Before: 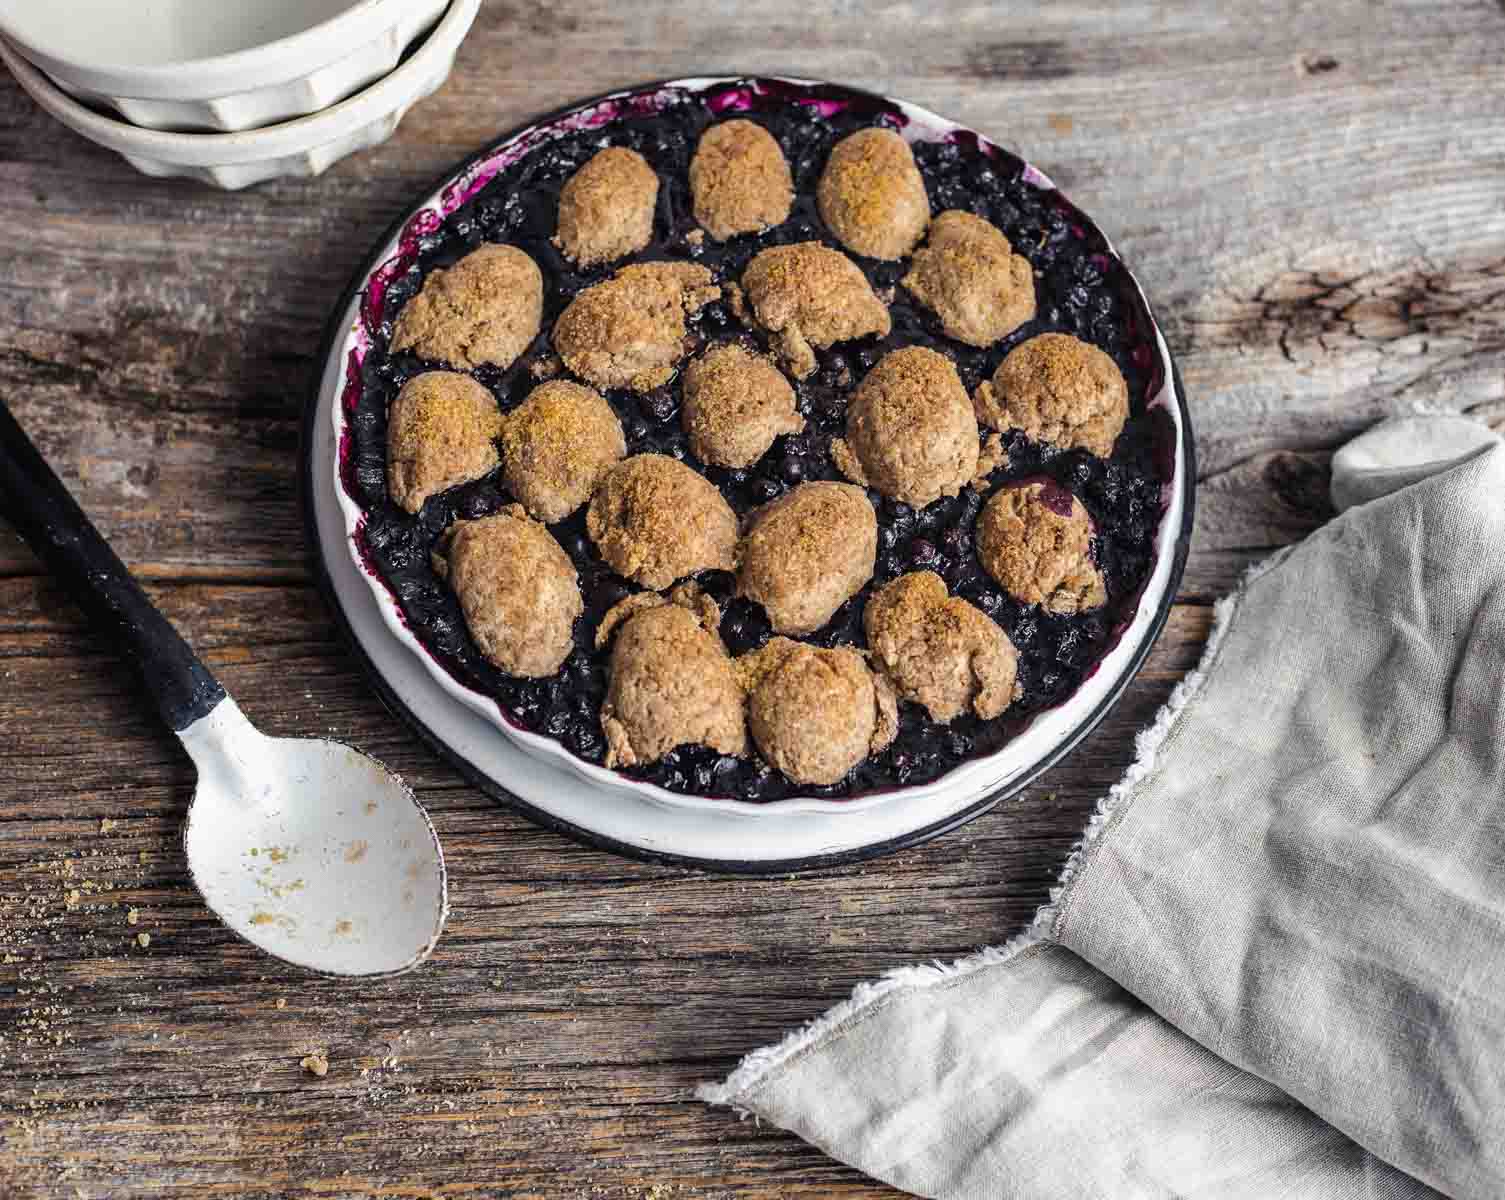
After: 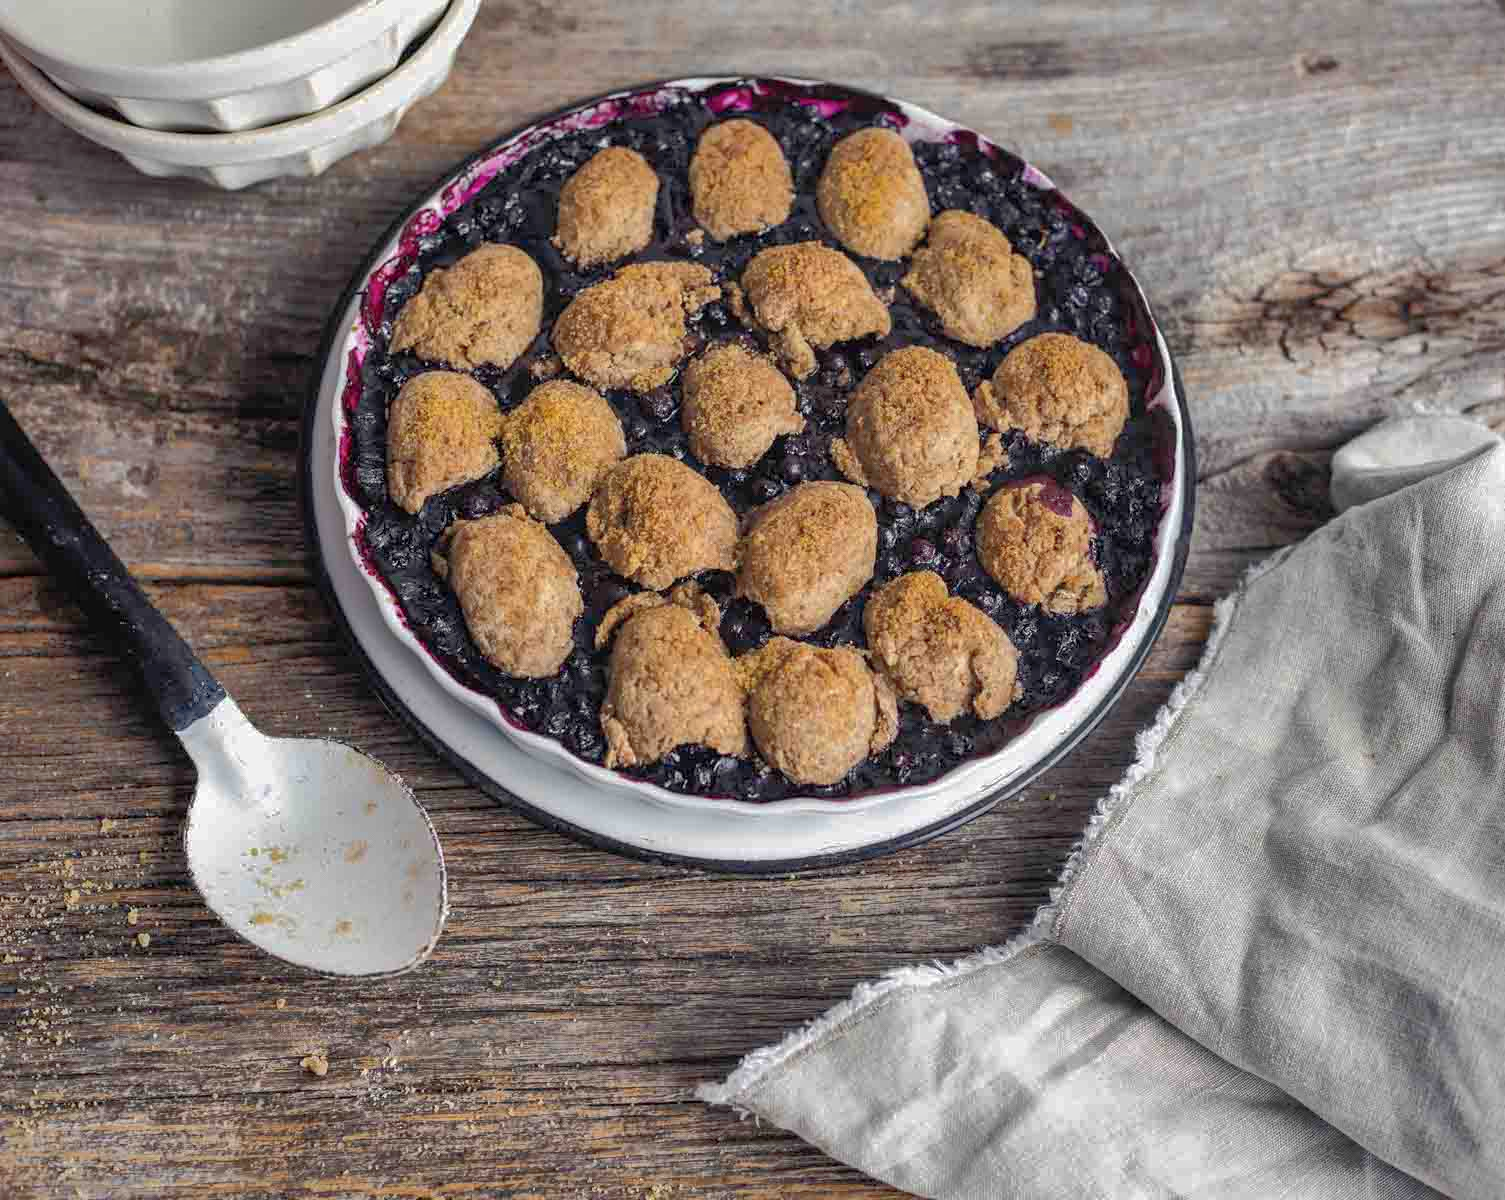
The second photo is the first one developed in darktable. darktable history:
shadows and highlights: shadows 60, highlights -60
